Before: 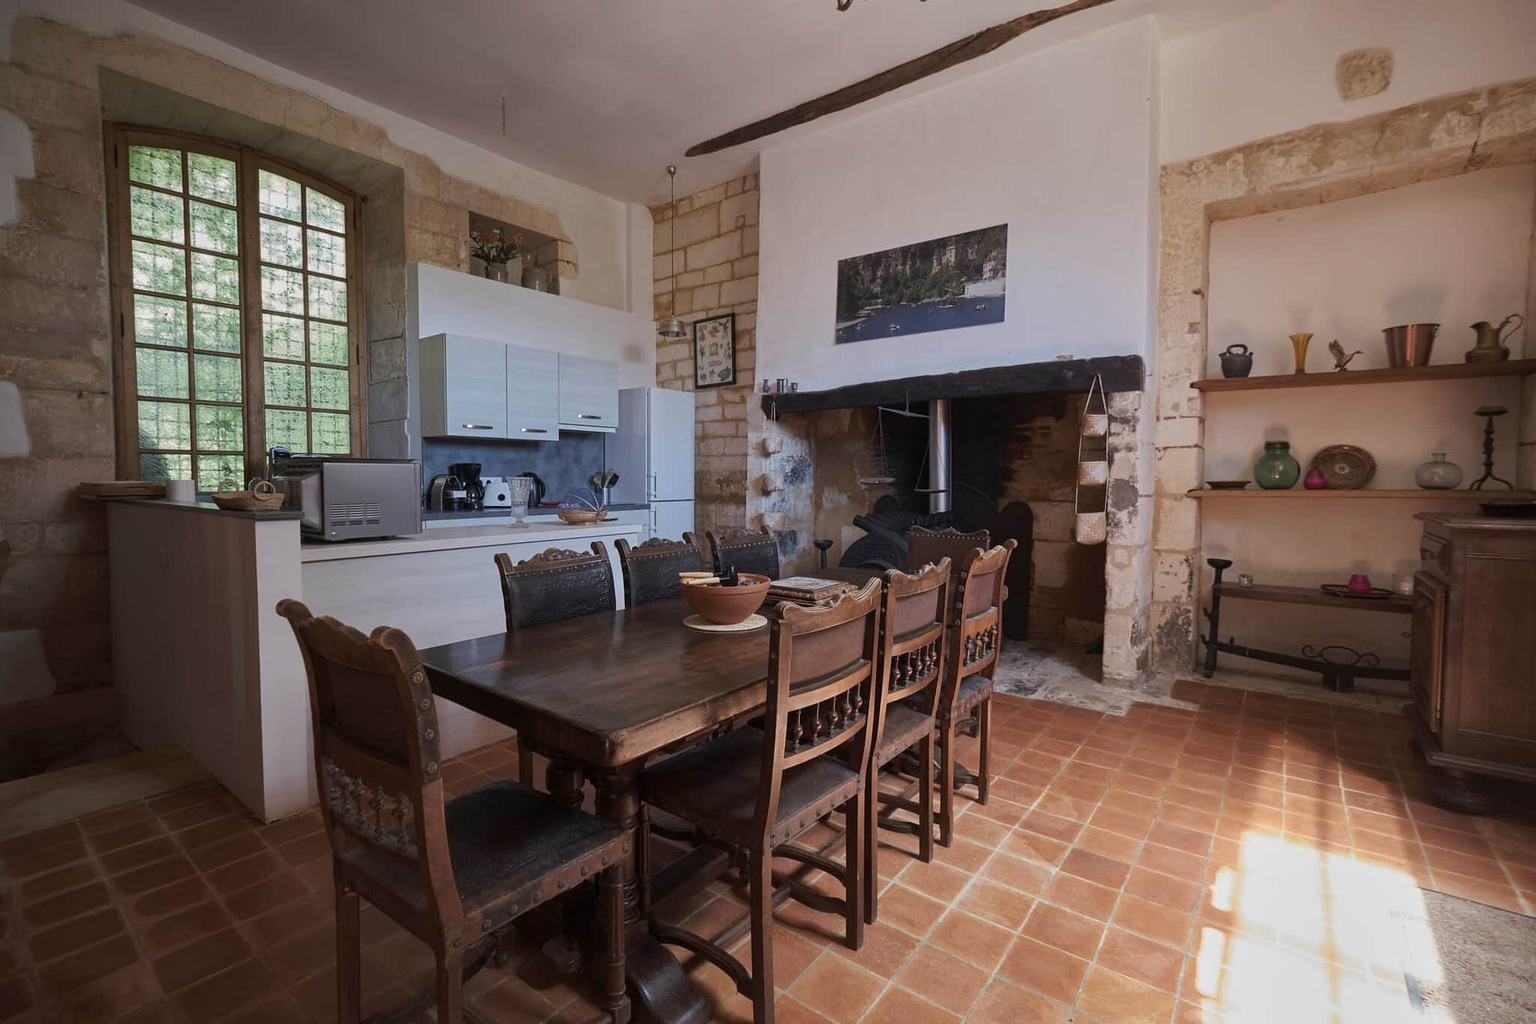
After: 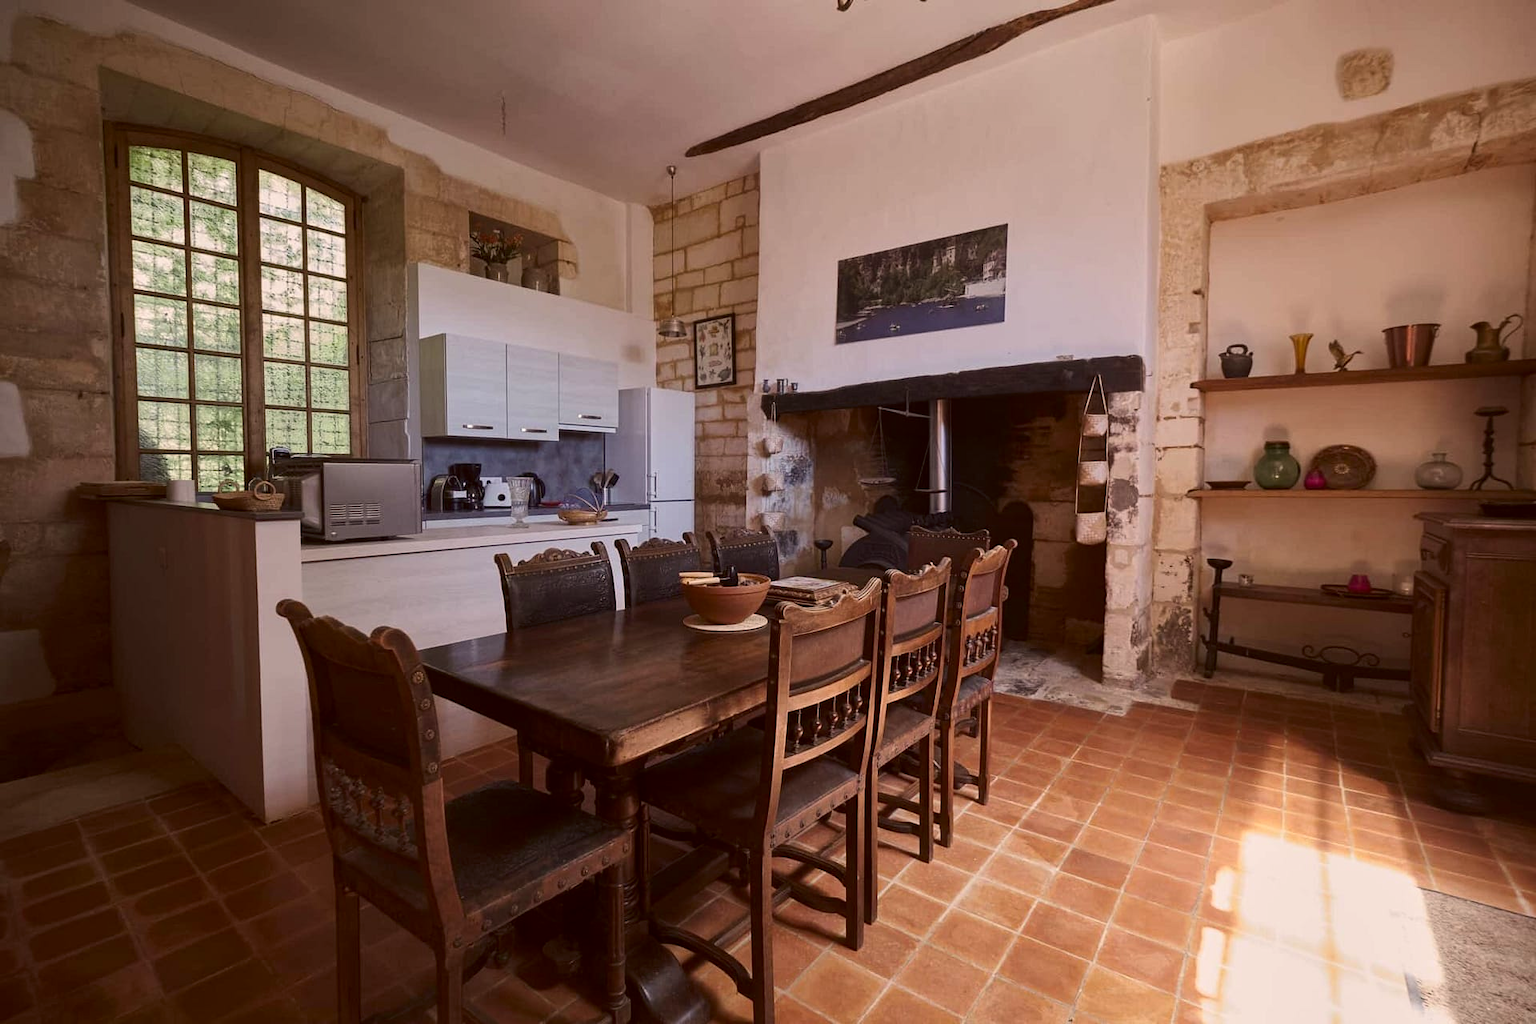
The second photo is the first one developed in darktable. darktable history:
color balance rgb: shadows fall-off 101.858%, linear chroma grading › global chroma 15.374%, perceptual saturation grading › global saturation 0.416%, mask middle-gray fulcrum 23.256%
contrast brightness saturation: contrast 0.14
color correction: highlights a* 6.78, highlights b* 7.97, shadows a* 6.55, shadows b* 7.35, saturation 0.922
